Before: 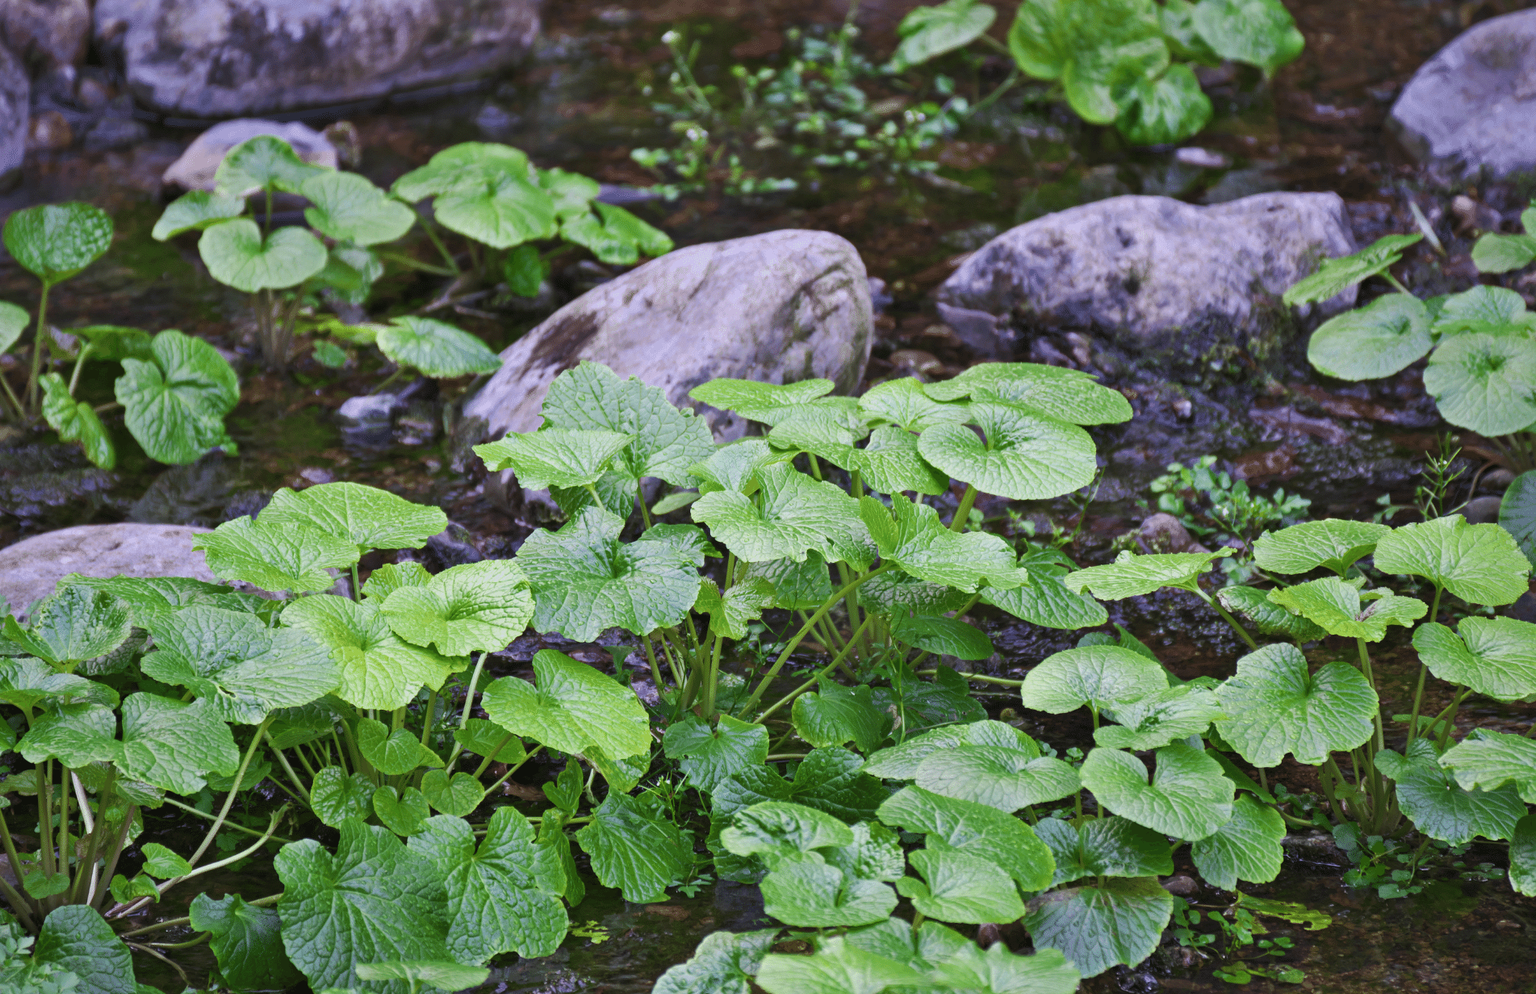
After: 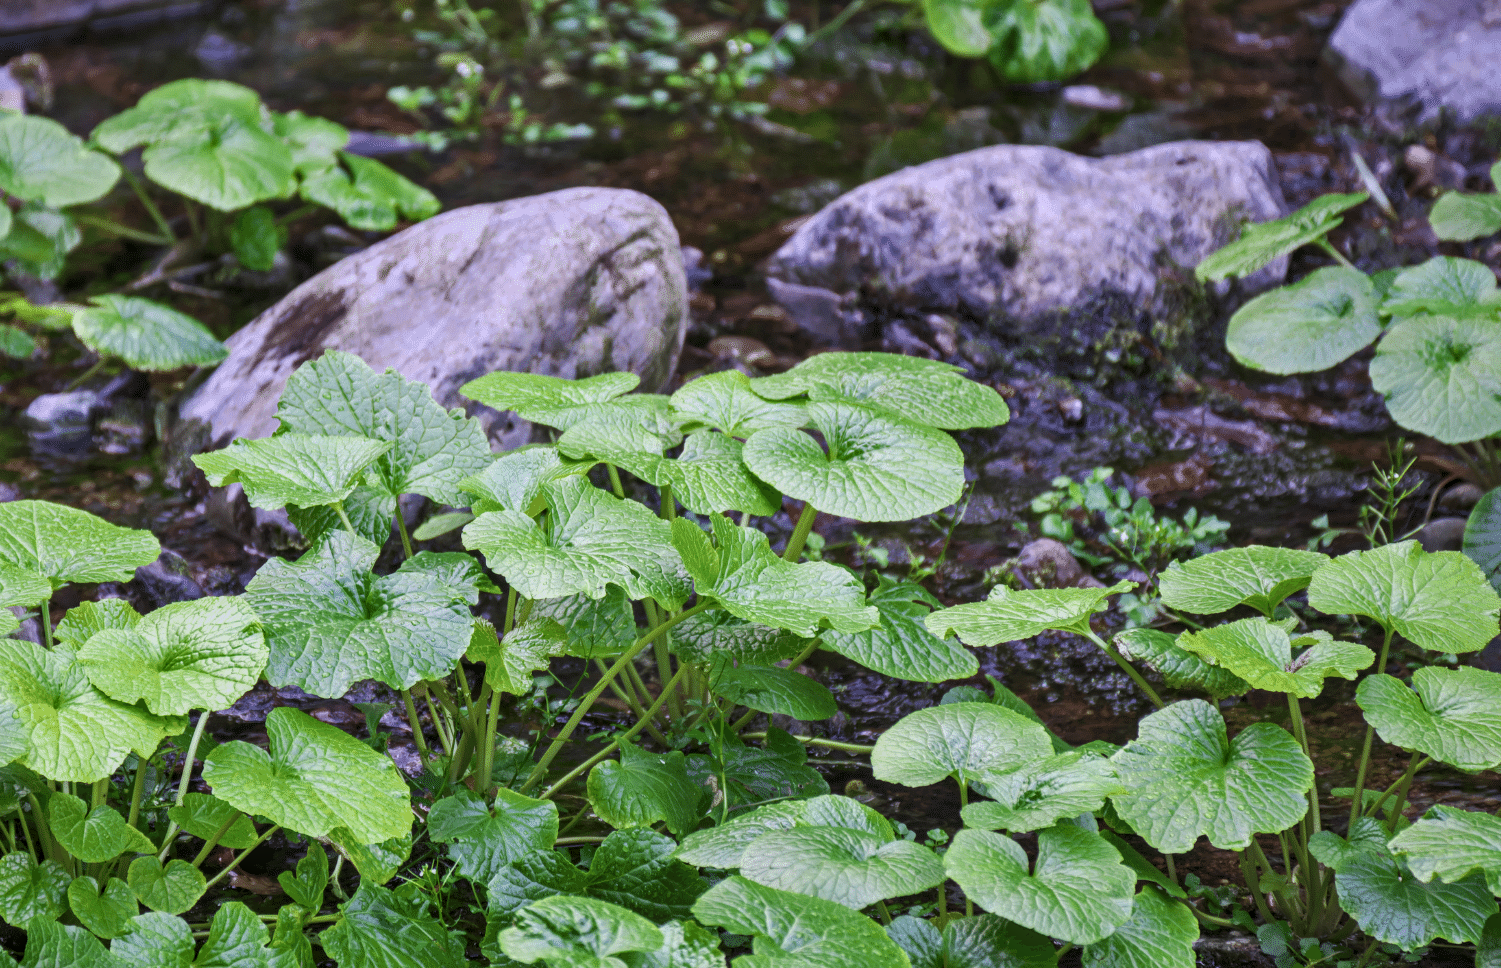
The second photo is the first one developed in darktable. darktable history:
crop and rotate: left 20.74%, top 7.912%, right 0.375%, bottom 13.378%
white balance: red 1.009, blue 1.027
local contrast: on, module defaults
